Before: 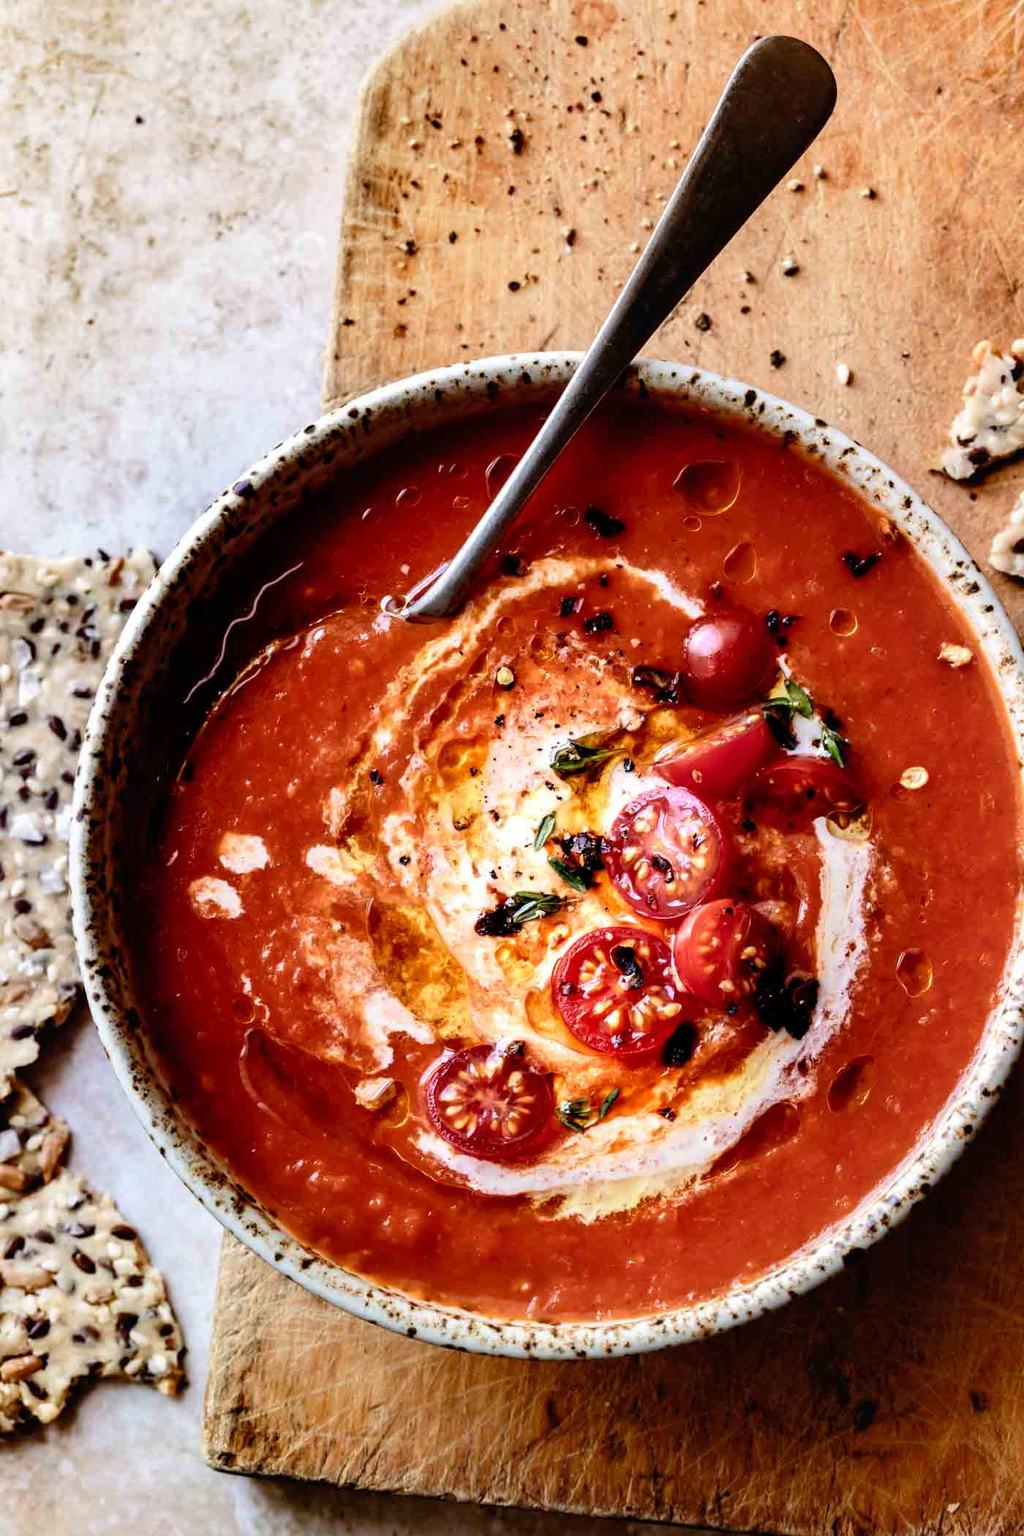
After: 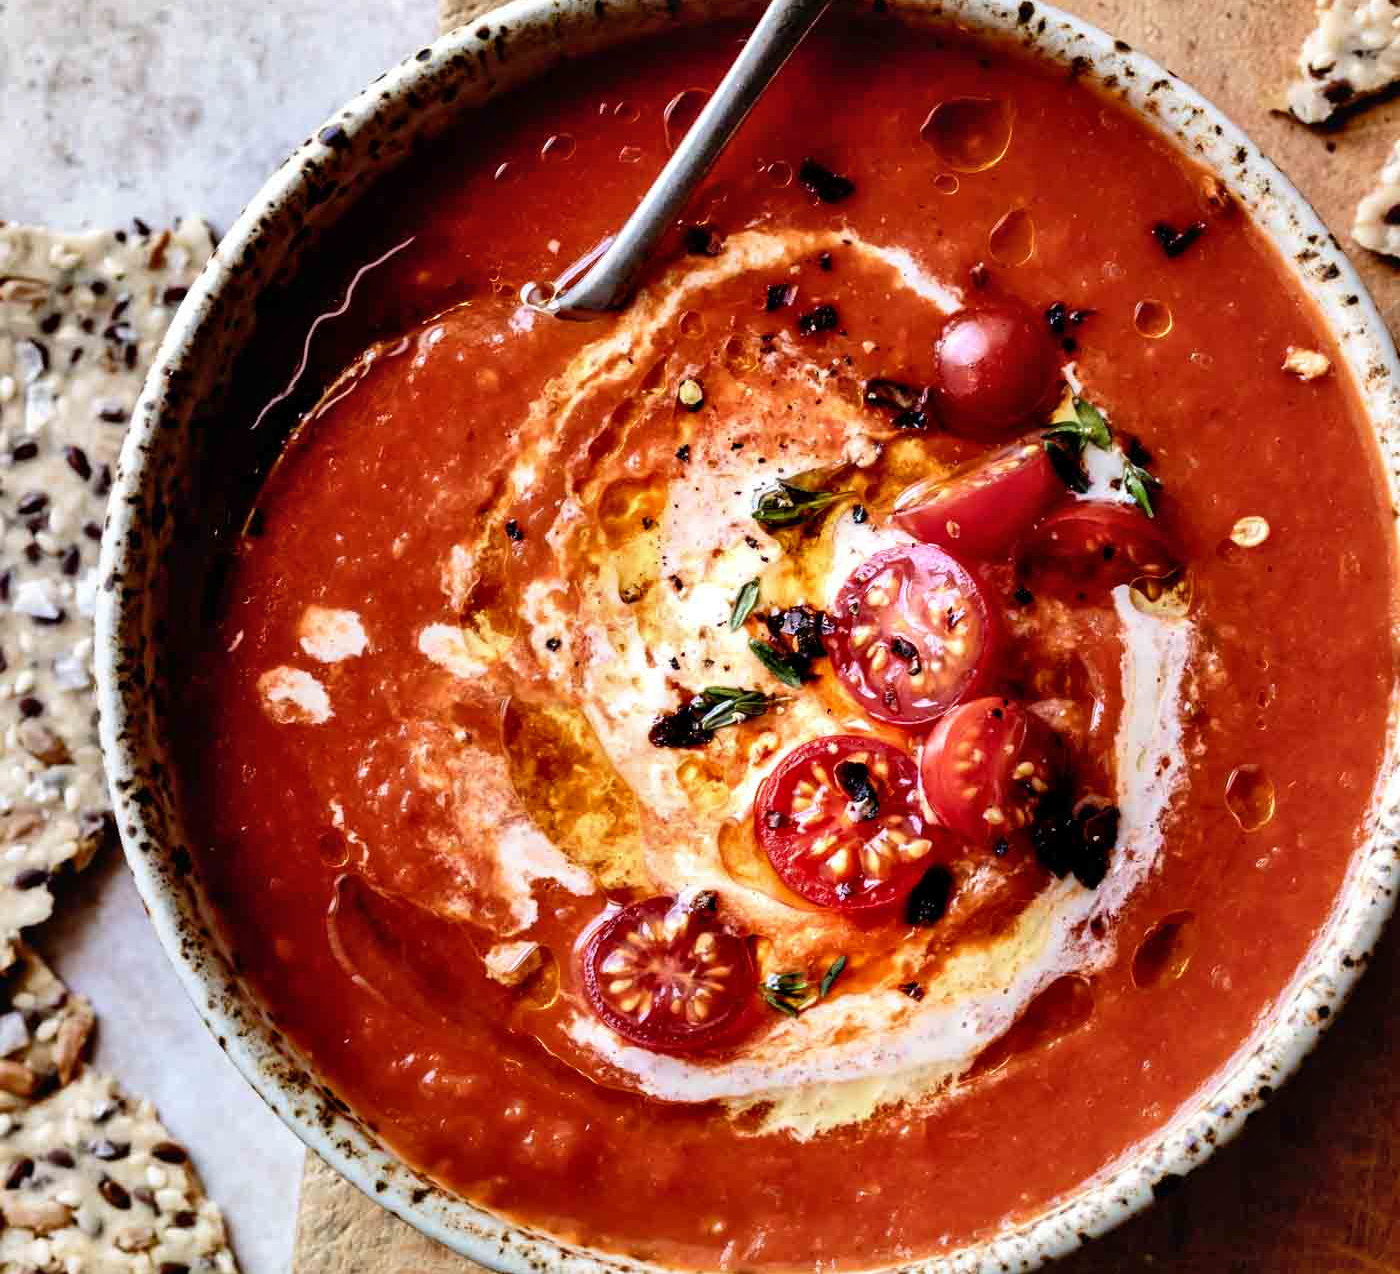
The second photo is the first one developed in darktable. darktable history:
shadows and highlights: highlights color adjustment 0%, low approximation 0.01, soften with gaussian
crop and rotate: top 25.357%, bottom 13.942%
